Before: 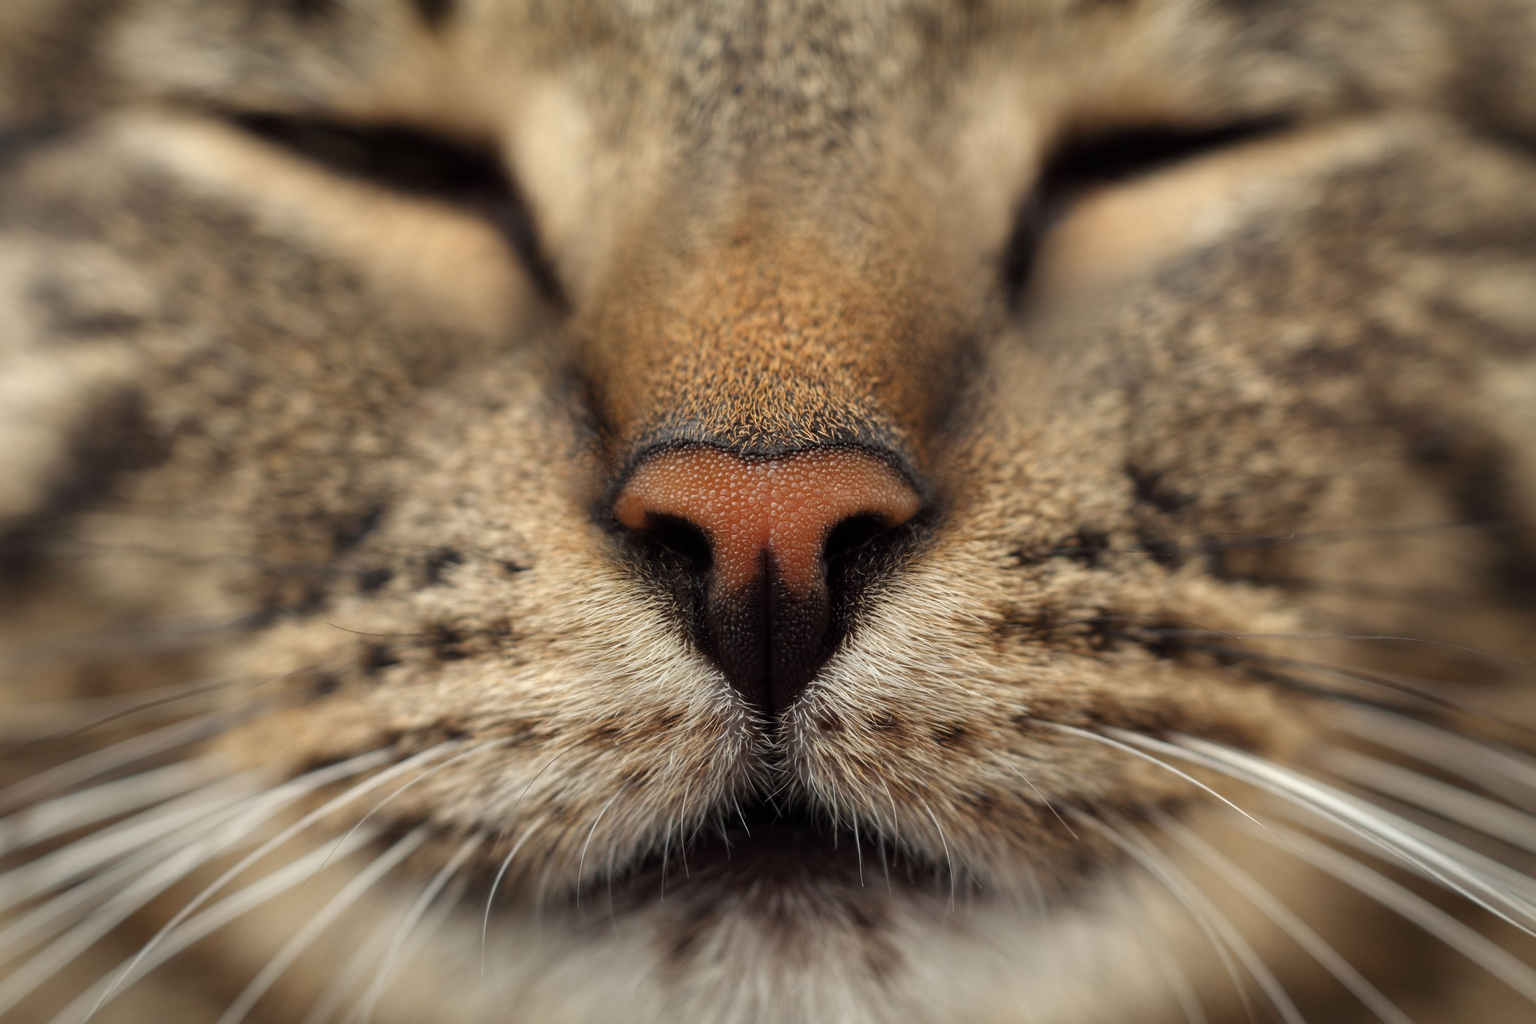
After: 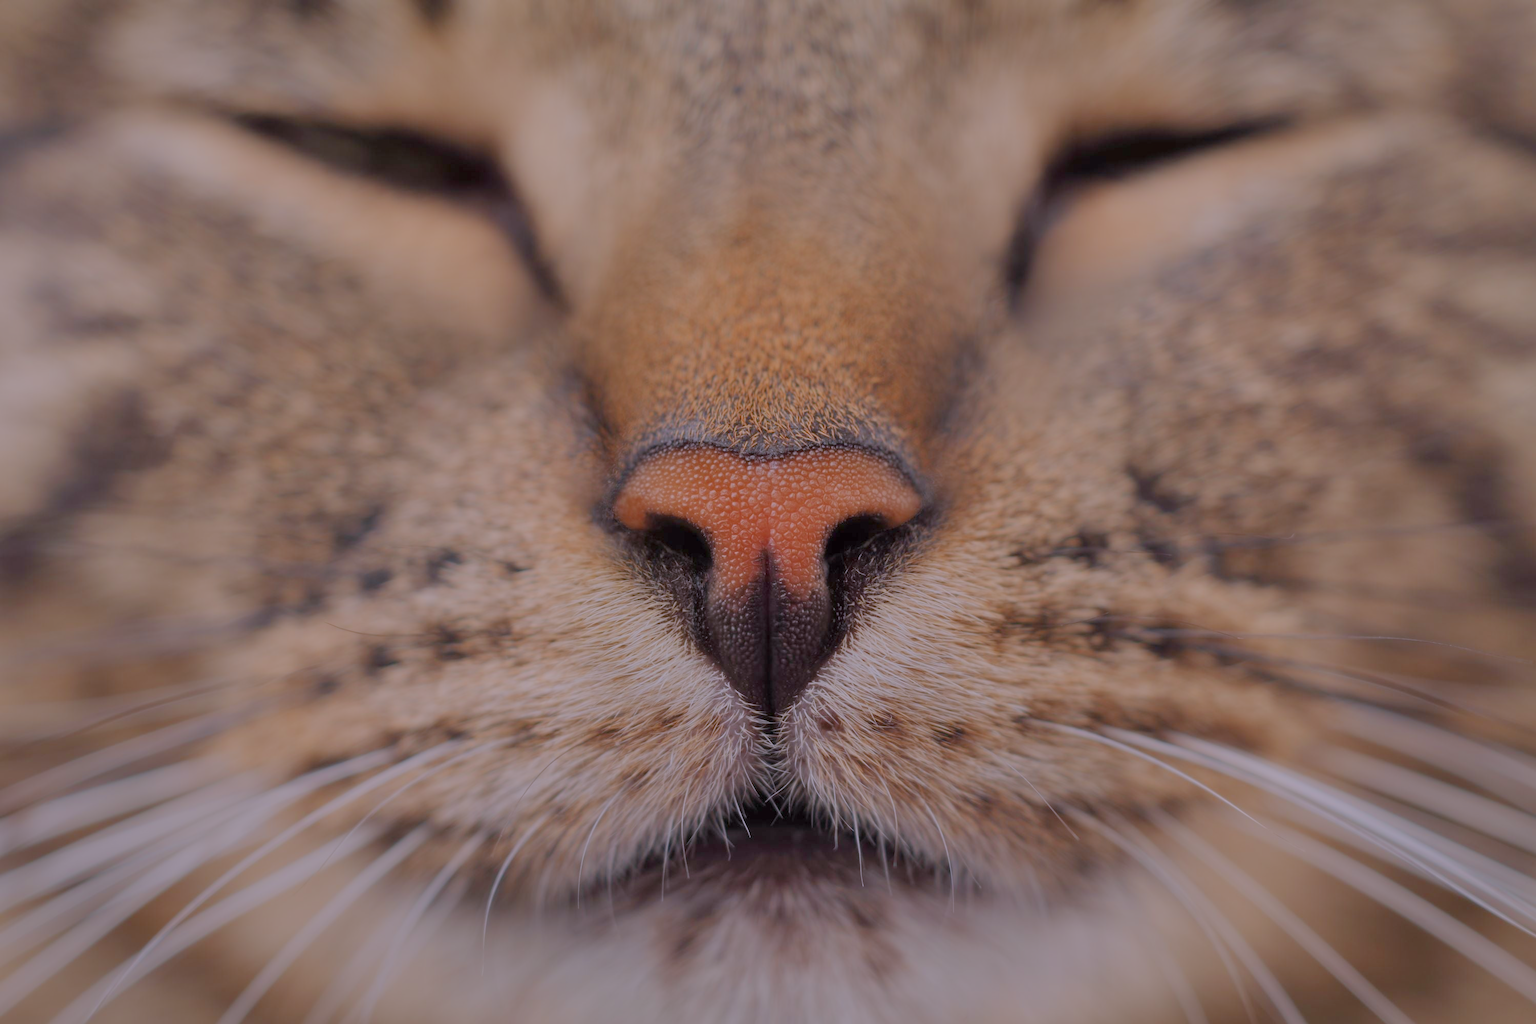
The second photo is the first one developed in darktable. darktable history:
white balance: red 1.042, blue 1.17
shadows and highlights: shadows 52.42, soften with gaussian
filmic rgb: black relative exposure -14 EV, white relative exposure 8 EV, threshold 3 EV, hardness 3.74, latitude 50%, contrast 0.5, color science v5 (2021), contrast in shadows safe, contrast in highlights safe, enable highlight reconstruction true
